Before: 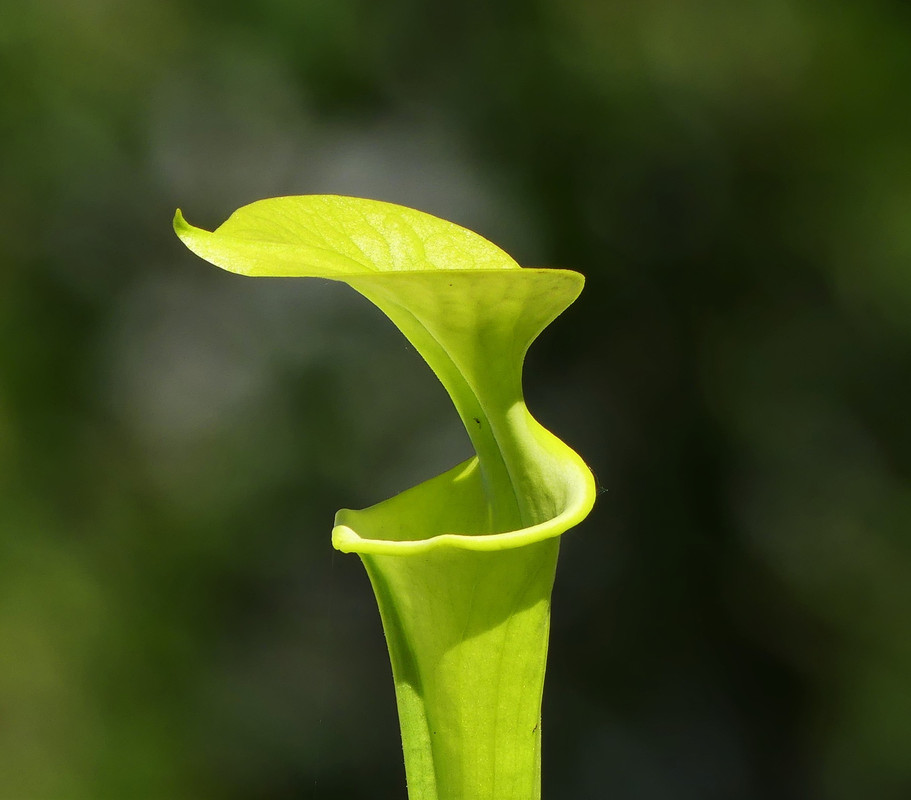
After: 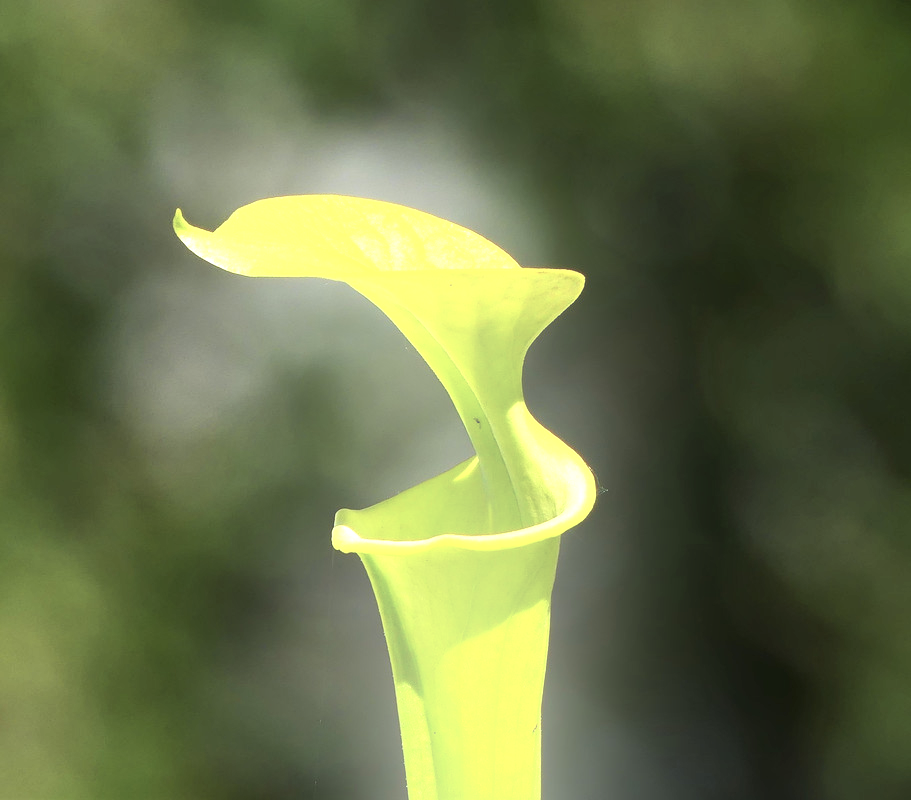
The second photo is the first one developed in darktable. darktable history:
contrast brightness saturation: contrast 0.1, saturation -0.3
exposure: exposure 1.15 EV, compensate highlight preservation false
bloom: on, module defaults
